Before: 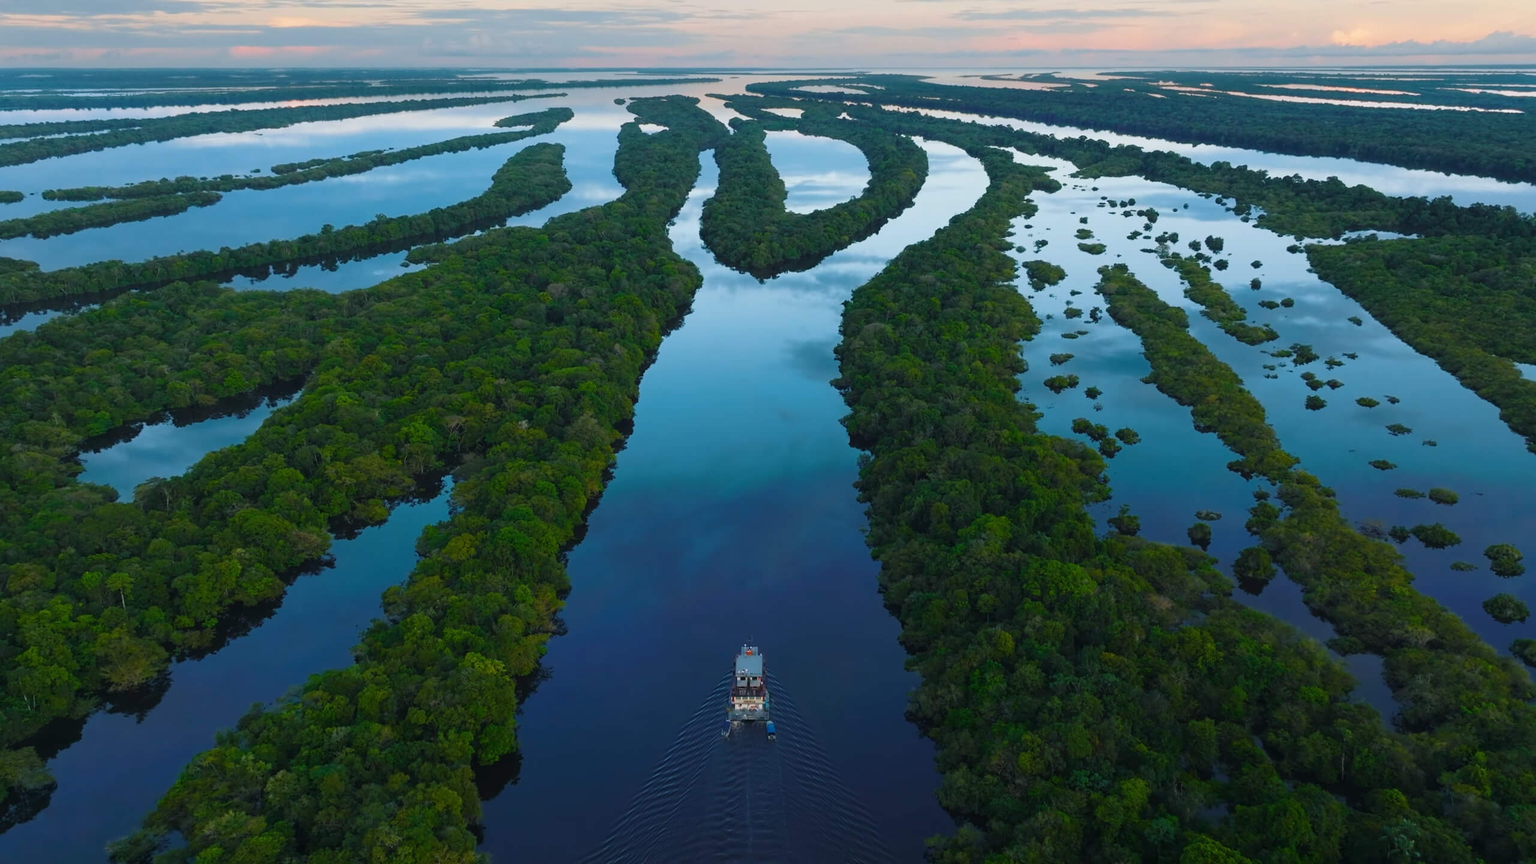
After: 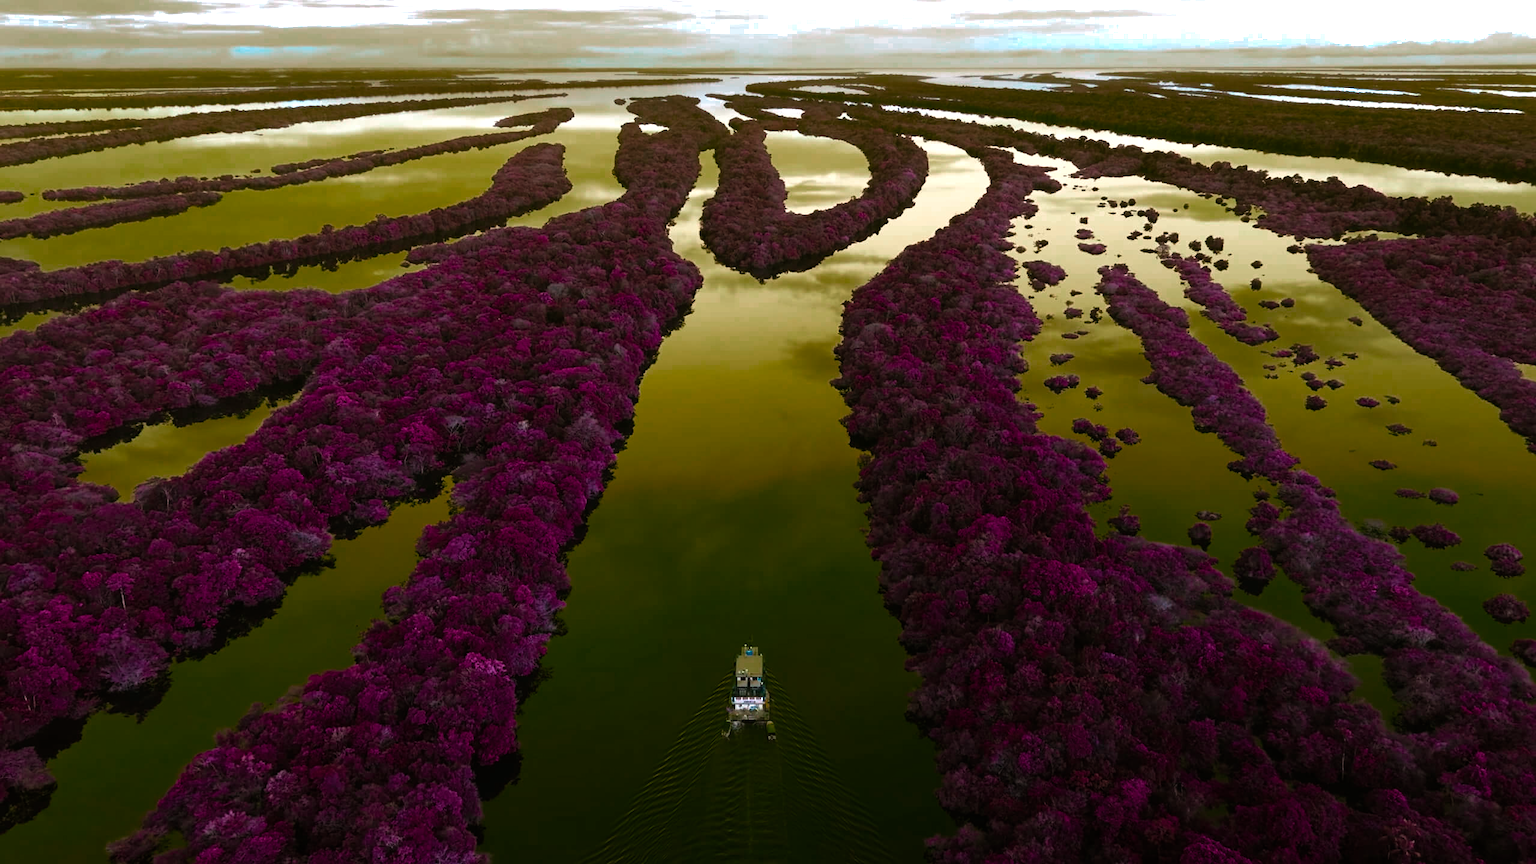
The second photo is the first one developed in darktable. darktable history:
color zones: curves: ch0 [(0.203, 0.433) (0.607, 0.517) (0.697, 0.696) (0.705, 0.897)]
shadows and highlights: radius 125.28, shadows 21.11, highlights -22.19, low approximation 0.01
color balance rgb: power › chroma 0.244%, power › hue 62.92°, perceptual saturation grading › global saturation 30.952%, hue shift -148.61°, contrast 34.99%, saturation formula JzAzBz (2021)
